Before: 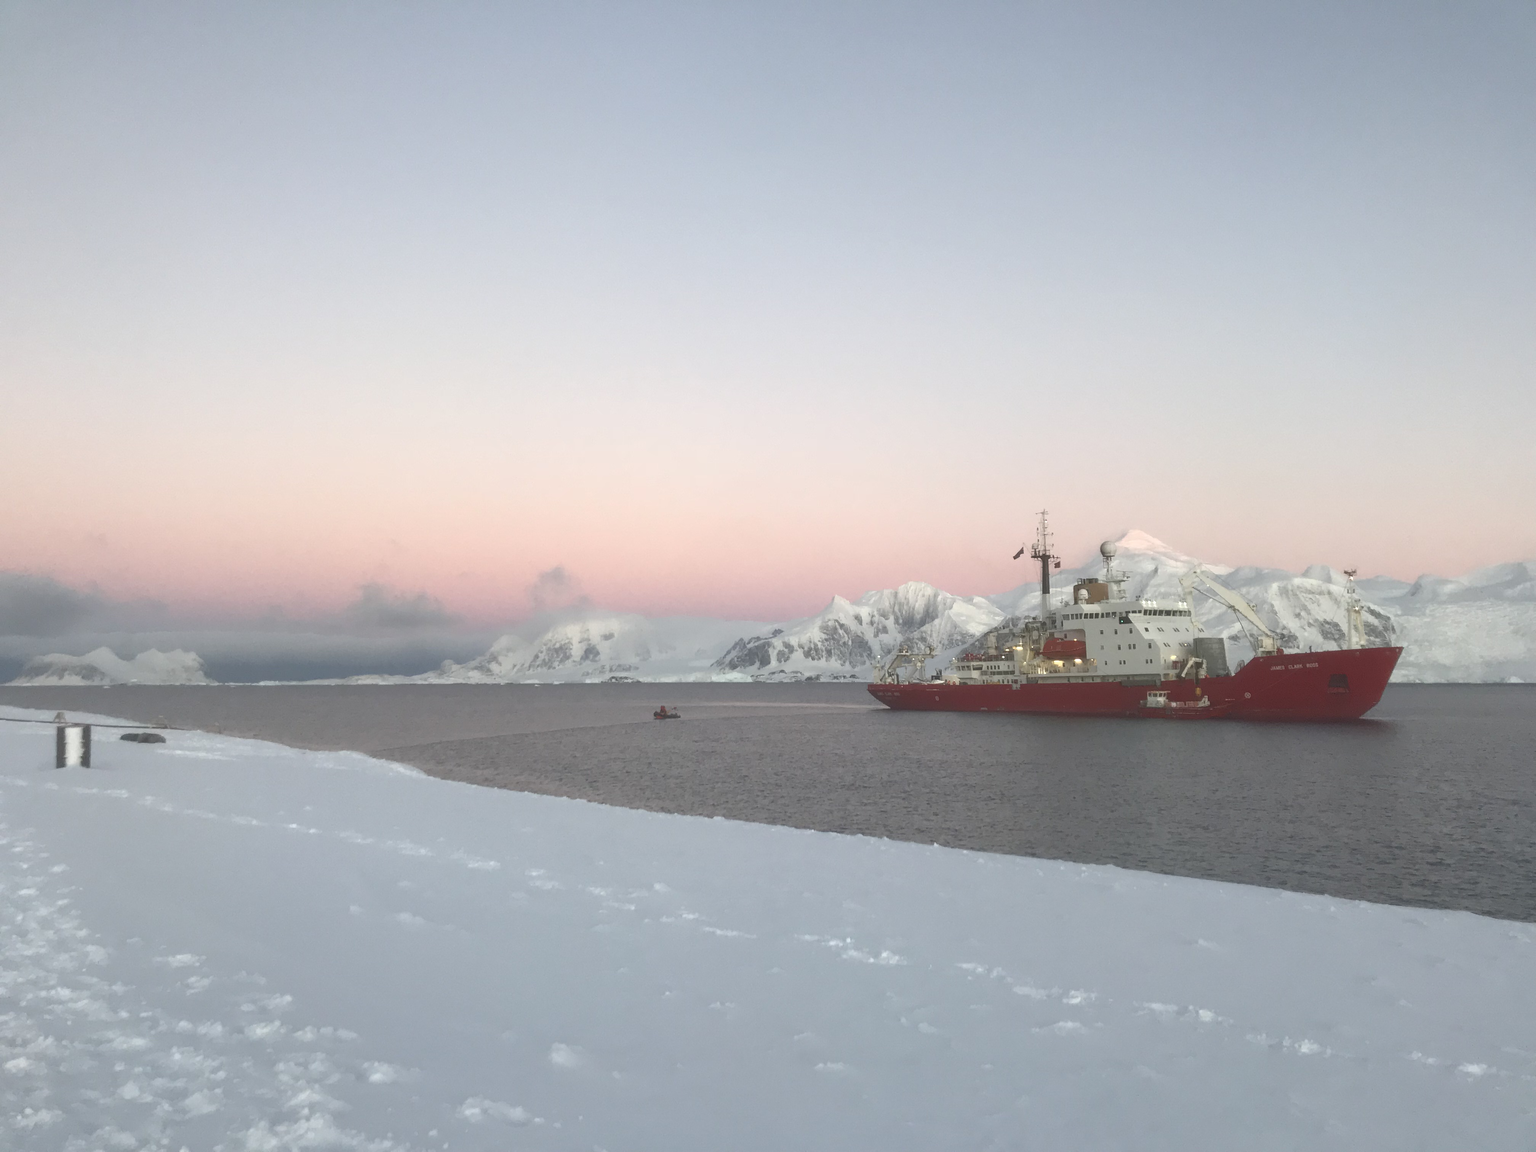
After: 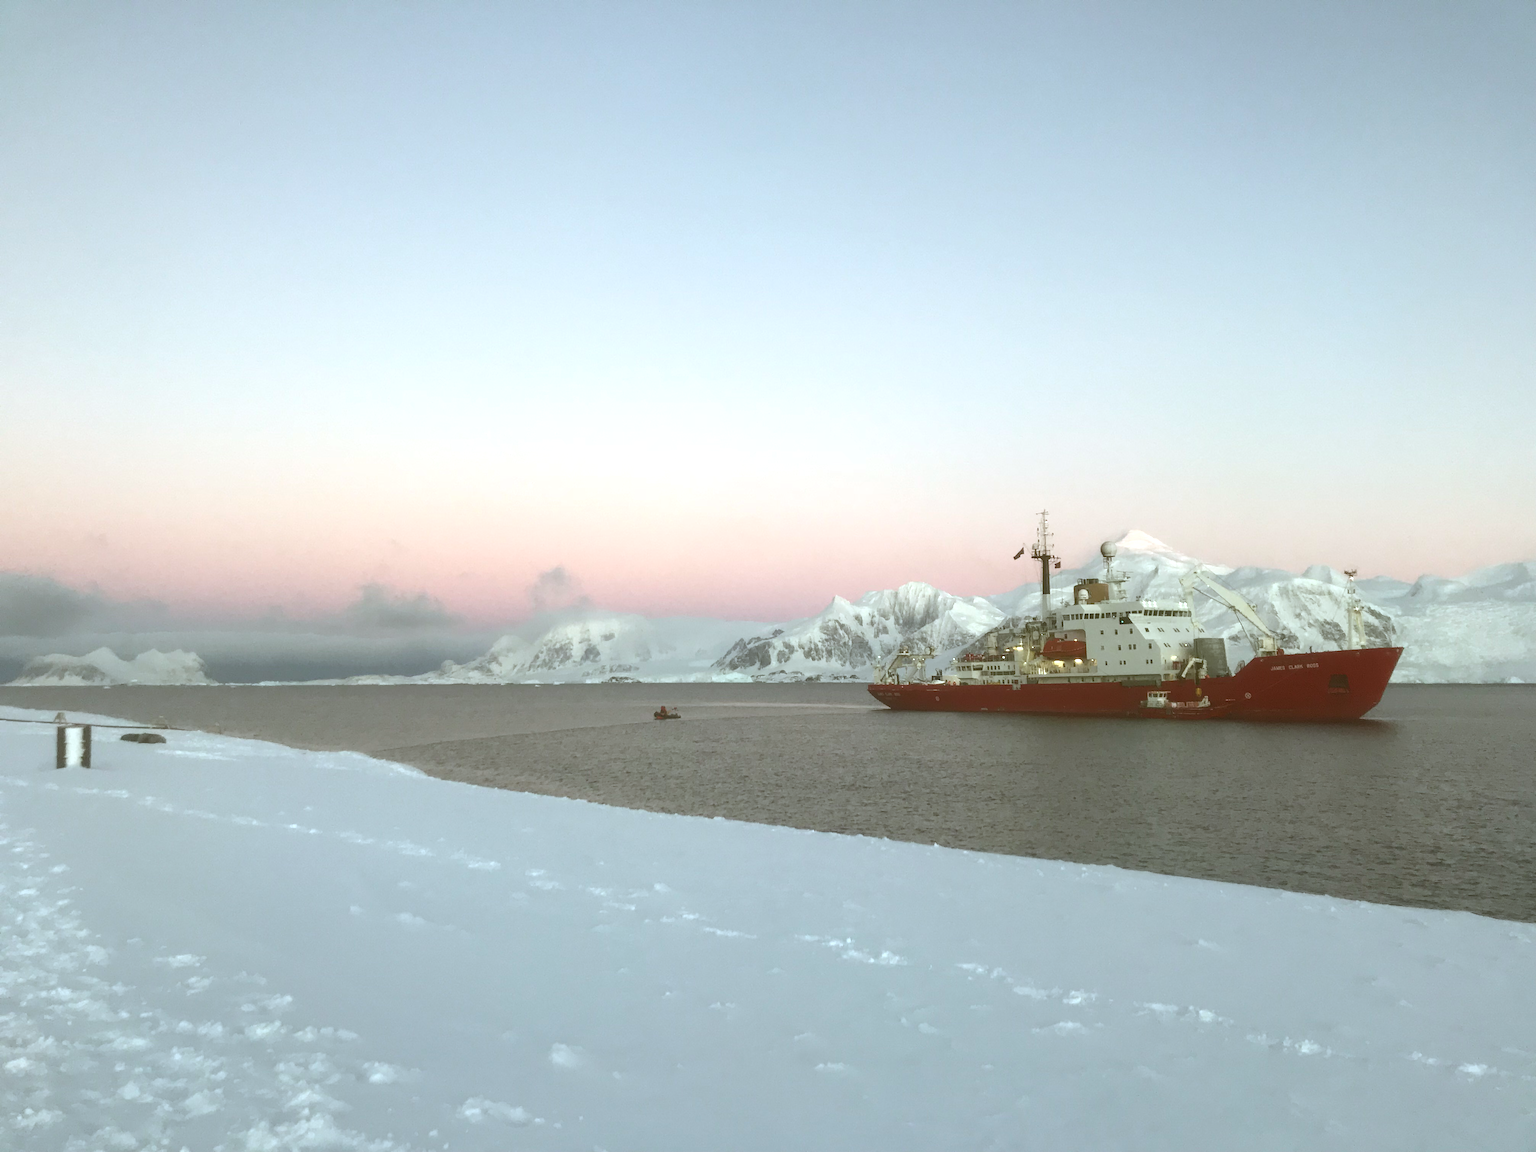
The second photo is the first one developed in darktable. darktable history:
white balance: red 0.924, blue 1.095
color correction: highlights a* -1.43, highlights b* 10.12, shadows a* 0.395, shadows b* 19.35
tone equalizer: -8 EV -0.417 EV, -7 EV -0.389 EV, -6 EV -0.333 EV, -5 EV -0.222 EV, -3 EV 0.222 EV, -2 EV 0.333 EV, -1 EV 0.389 EV, +0 EV 0.417 EV, edges refinement/feathering 500, mask exposure compensation -1.57 EV, preserve details no
